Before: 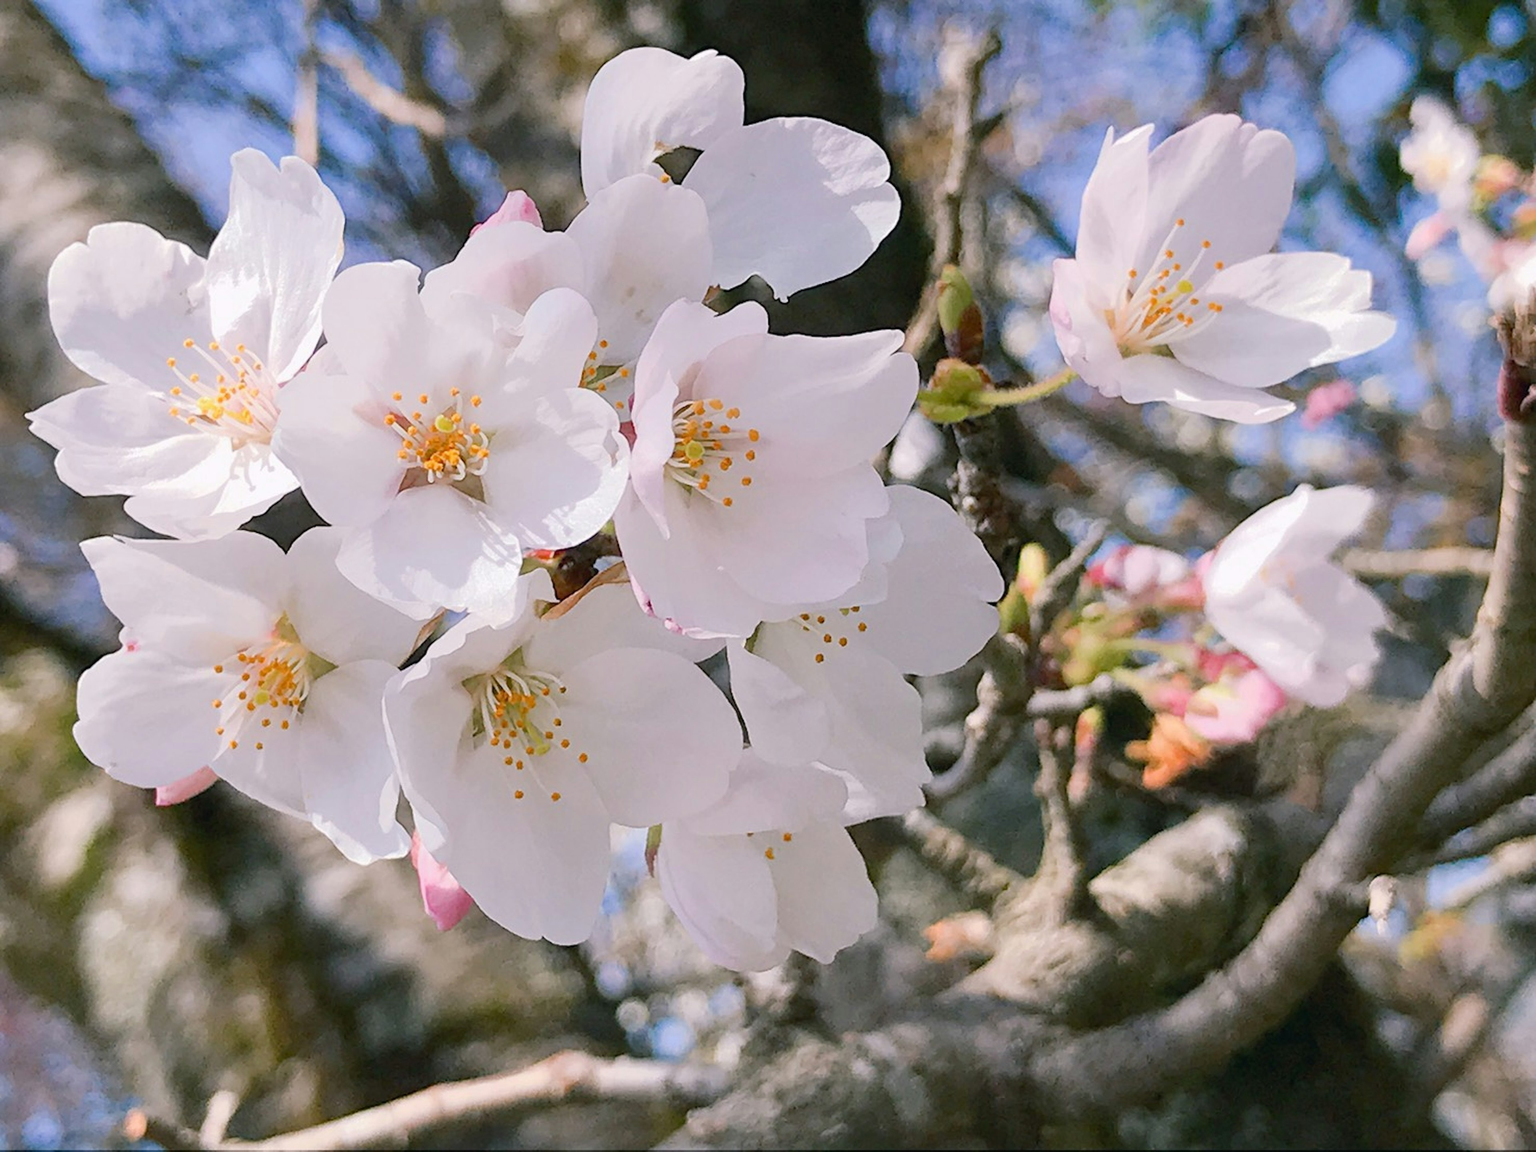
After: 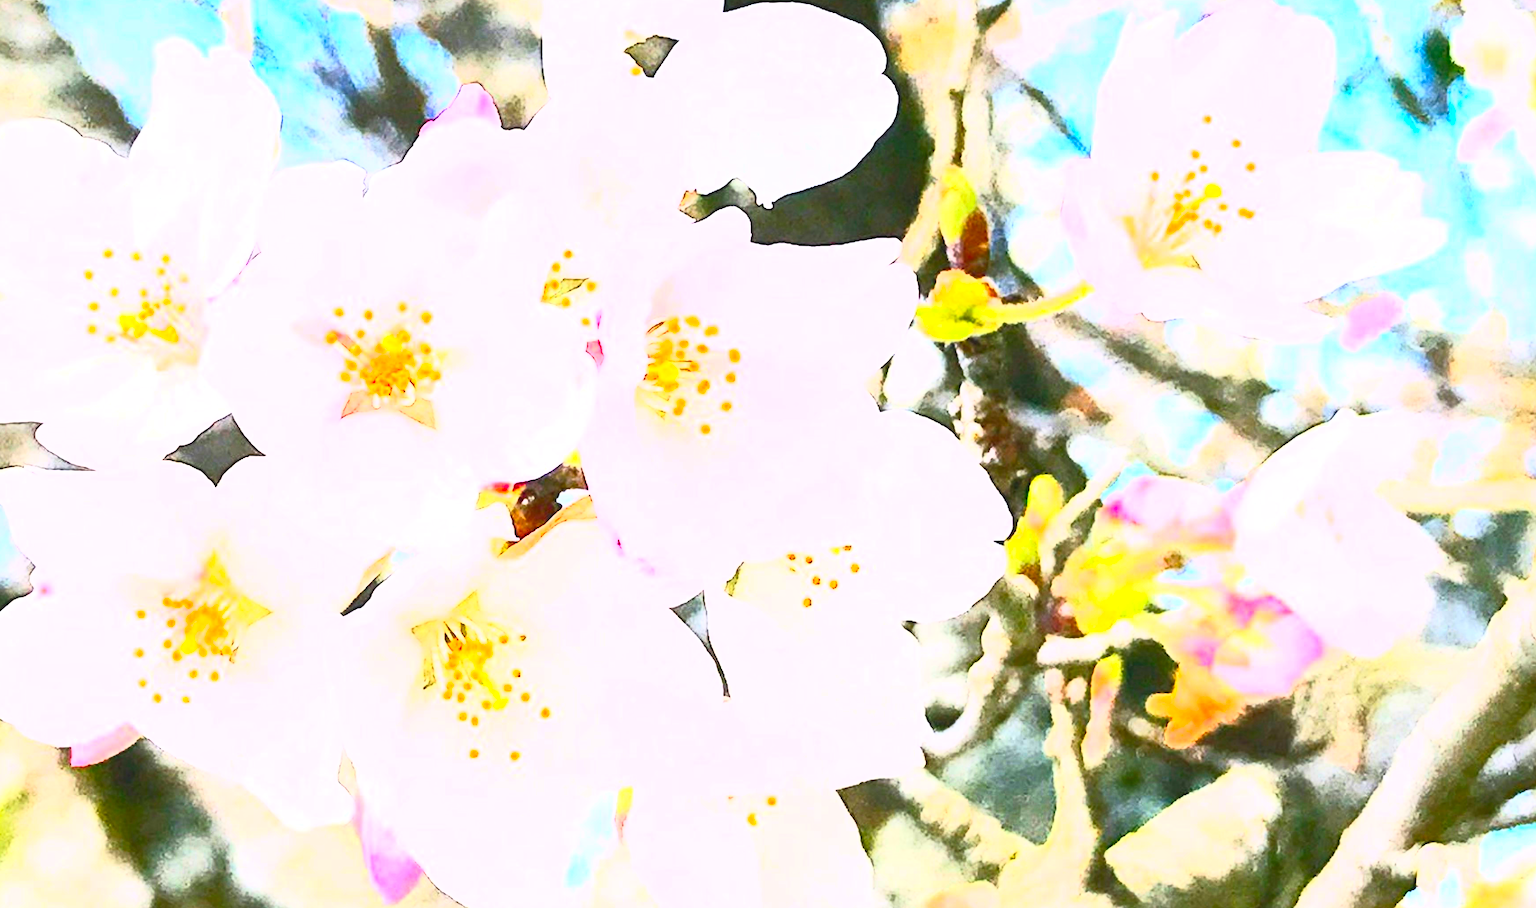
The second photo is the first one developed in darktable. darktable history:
contrast brightness saturation: contrast 0.992, brightness 0.983, saturation 0.984
exposure: black level correction 0, exposure 1.1 EV, compensate highlight preservation false
crop: left 5.981%, top 9.988%, right 3.825%, bottom 18.815%
